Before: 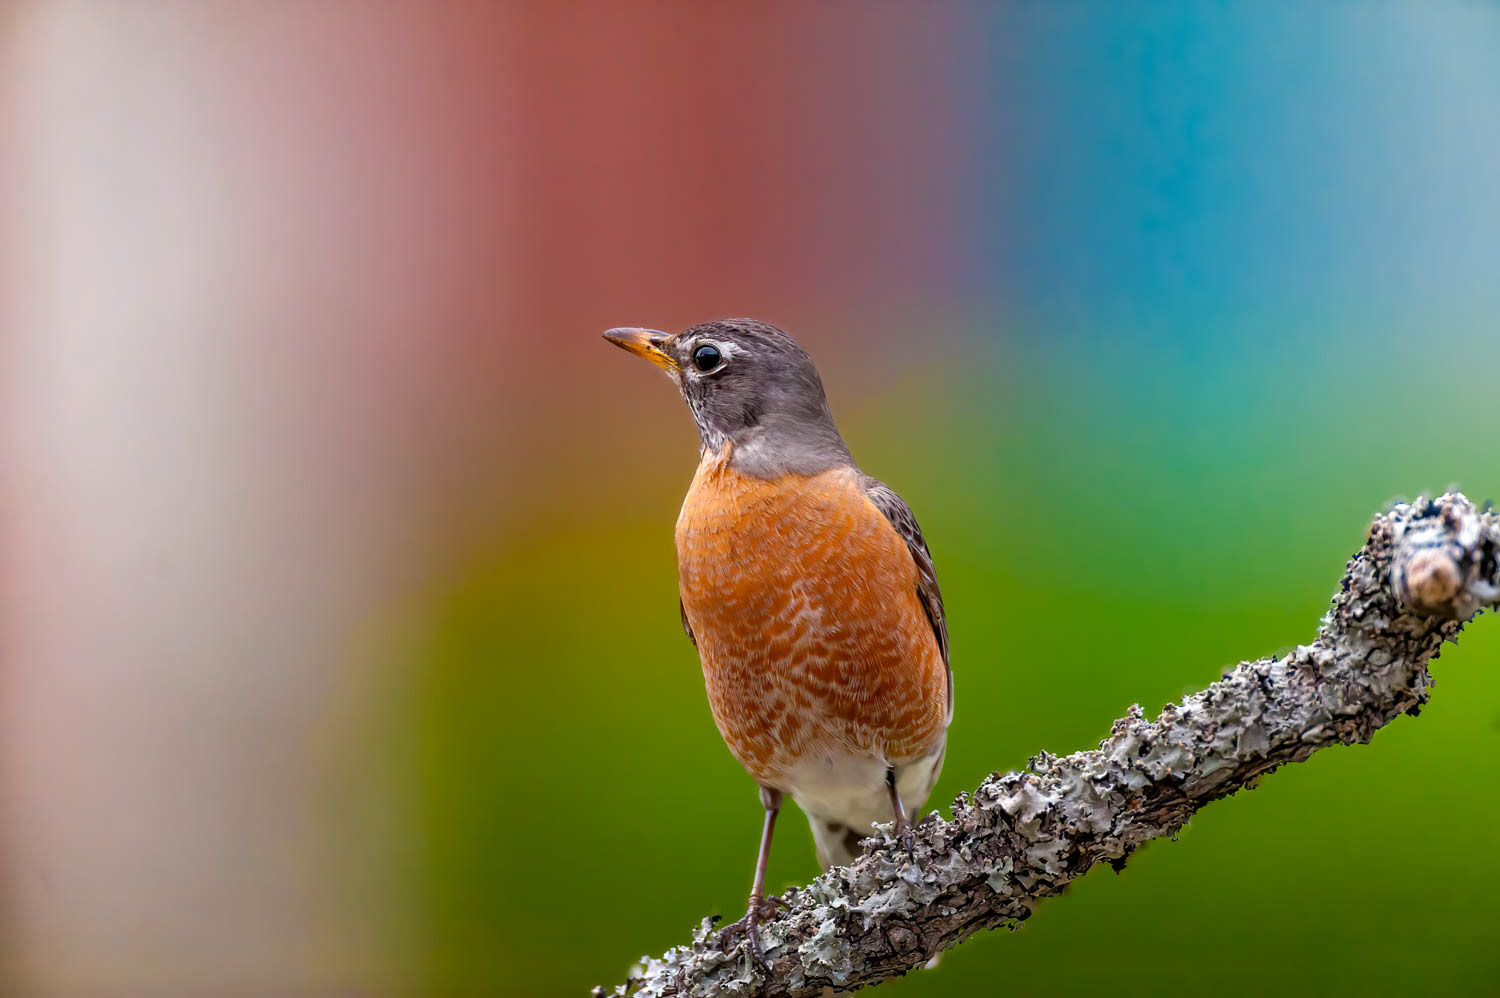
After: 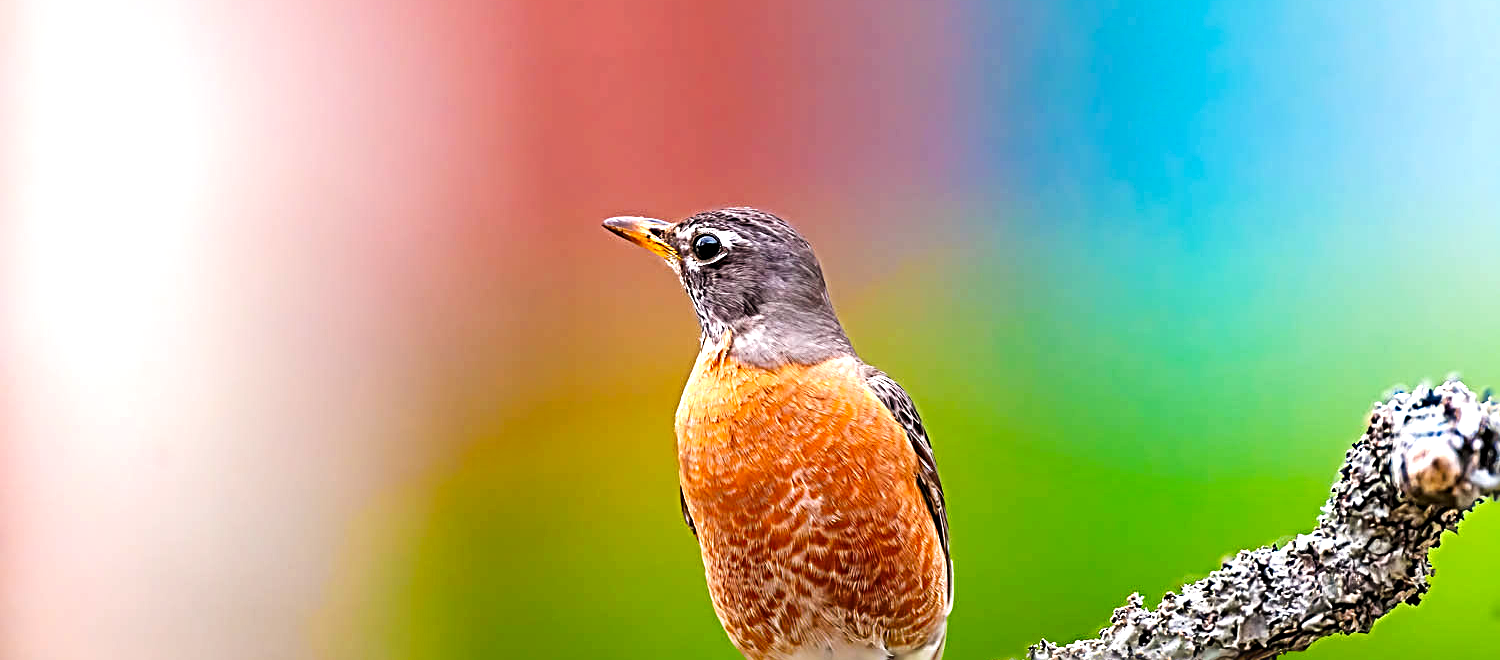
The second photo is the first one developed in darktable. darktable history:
sharpen: radius 3.647, amount 0.934
exposure: black level correction 0, exposure 0.95 EV, compensate highlight preservation false
crop: top 11.141%, bottom 22.651%
tone curve: curves: ch0 [(0, 0) (0.227, 0.17) (0.766, 0.774) (1, 1)]; ch1 [(0, 0) (0.114, 0.127) (0.437, 0.452) (0.498, 0.495) (0.579, 0.576) (1, 1)]; ch2 [(0, 0) (0.233, 0.259) (0.493, 0.492) (0.568, 0.579) (1, 1)], preserve colors none
